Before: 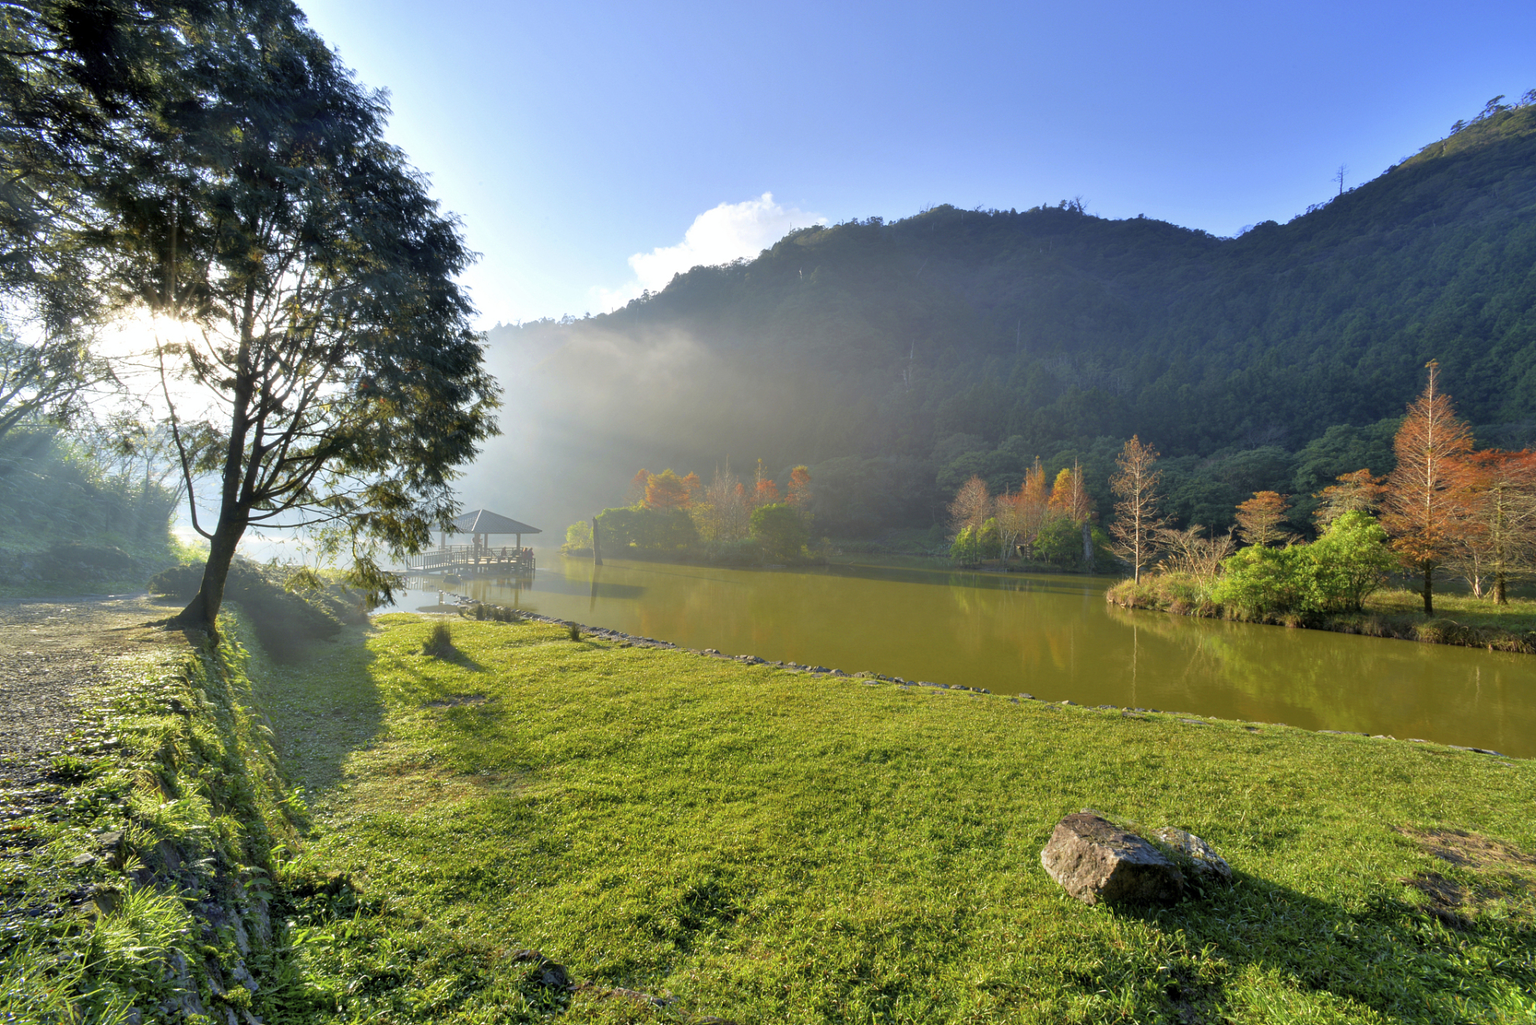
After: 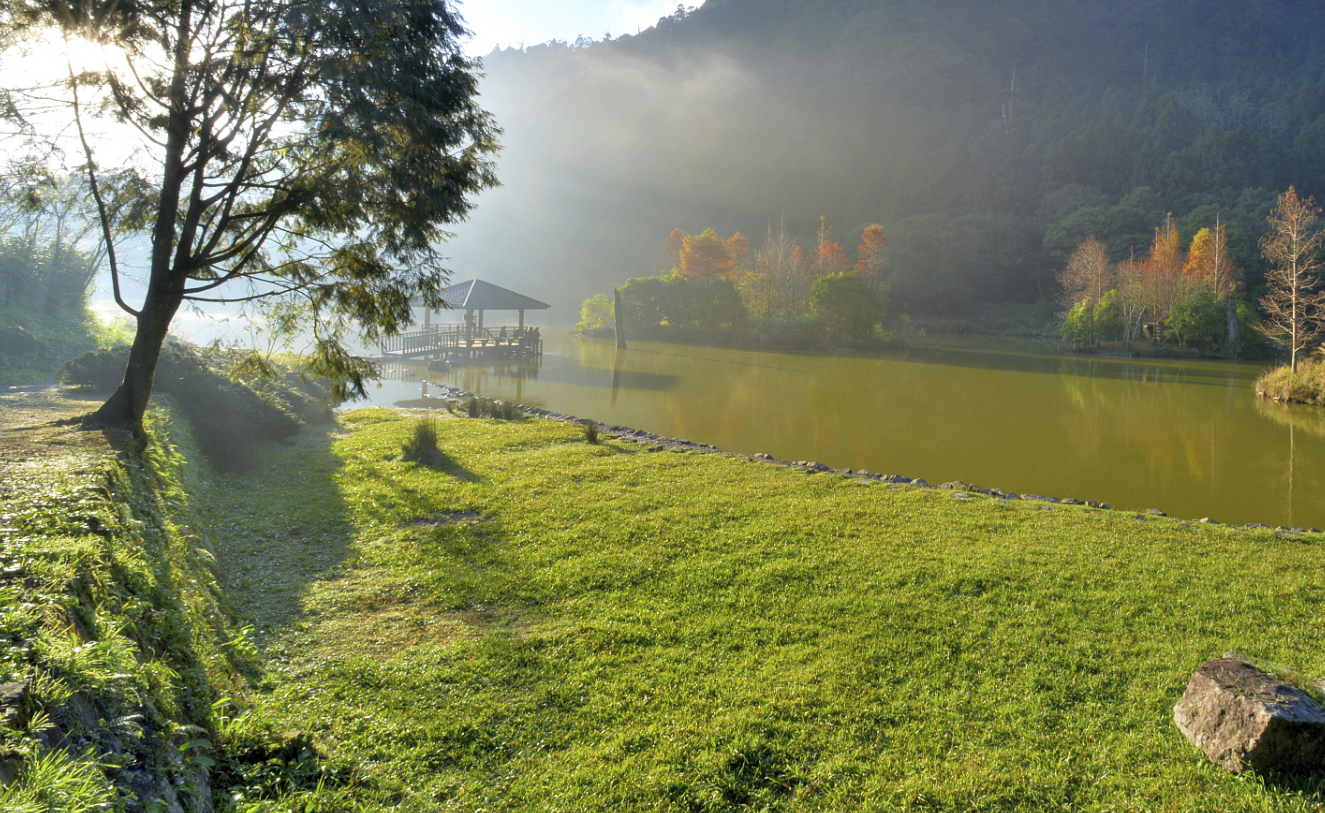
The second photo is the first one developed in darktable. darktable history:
crop: left 6.59%, top 27.96%, right 24.279%, bottom 8.468%
